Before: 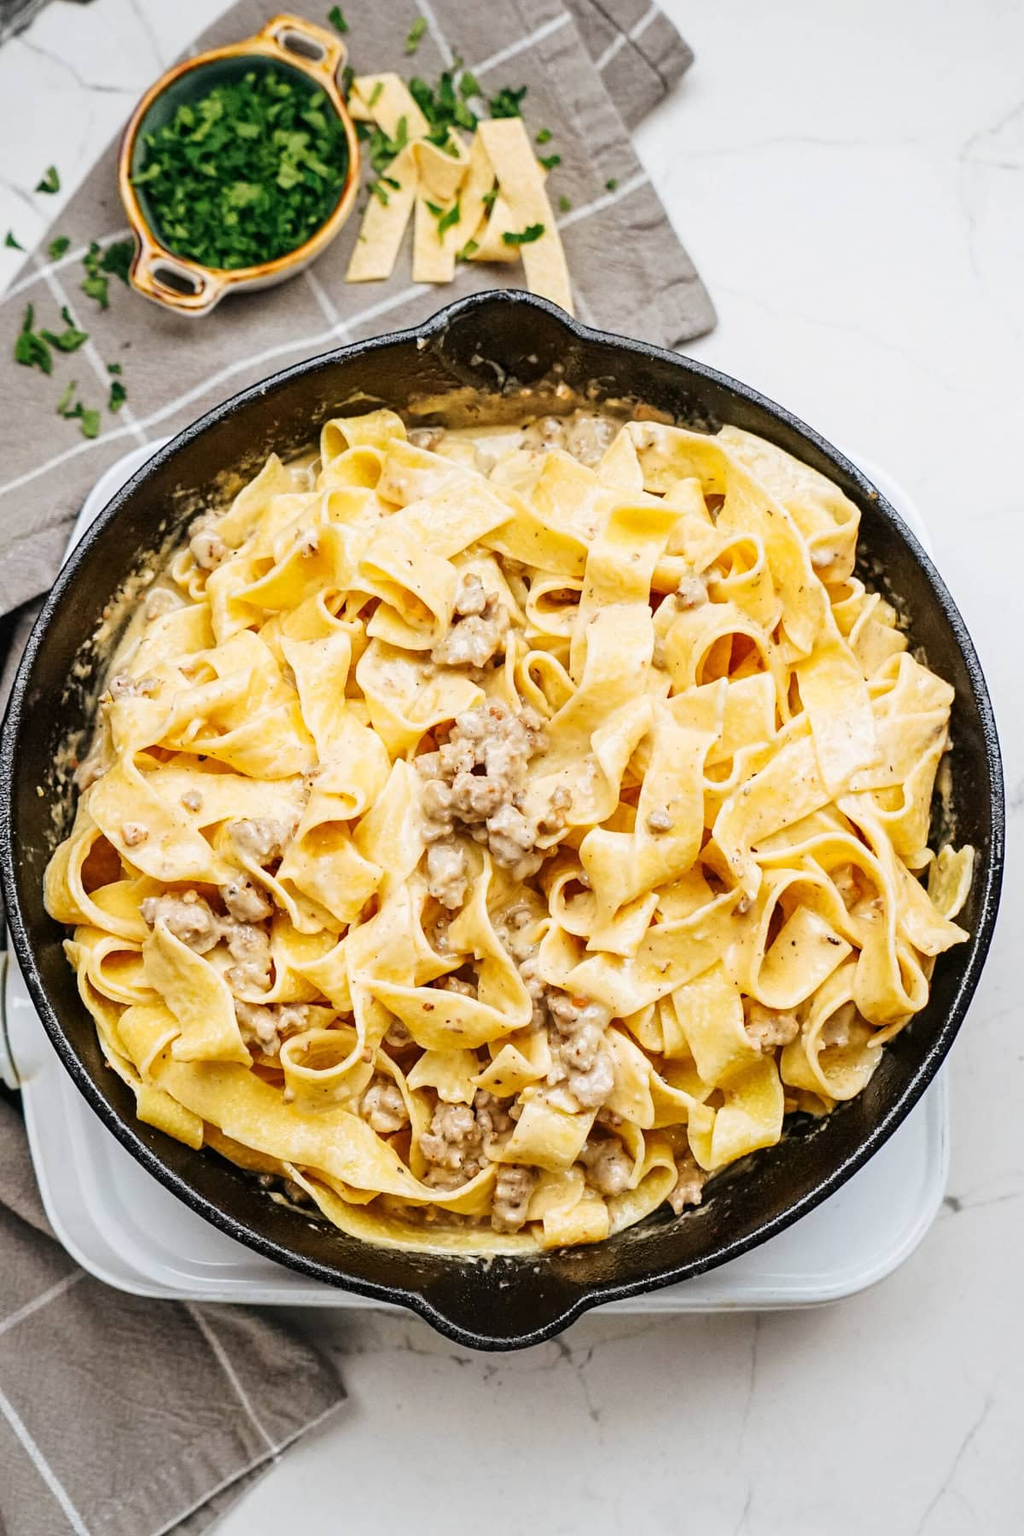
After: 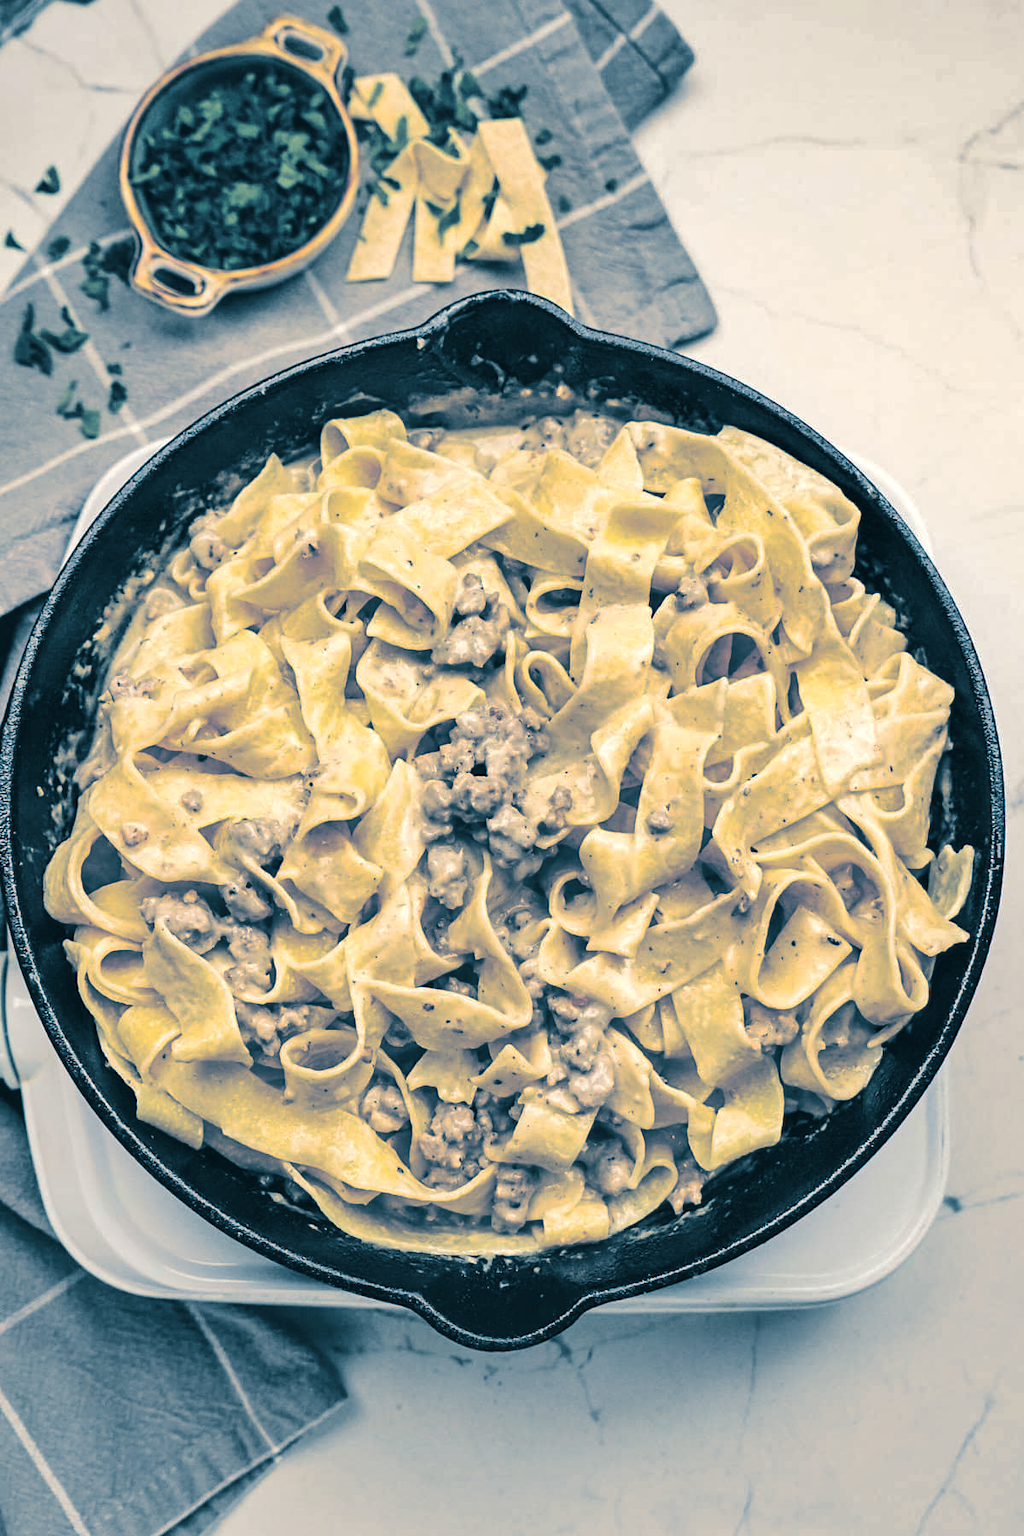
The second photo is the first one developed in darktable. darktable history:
base curve: curves: ch0 [(0, 0) (0.235, 0.266) (0.503, 0.496) (0.786, 0.72) (1, 1)]
shadows and highlights: low approximation 0.01, soften with gaussian
exposure: exposure 0.127 EV, compensate highlight preservation false
split-toning: shadows › hue 212.4°, balance -70
levels: levels [0, 0.498, 0.996]
color balance rgb: shadows lift › chroma 2%, shadows lift › hue 219.6°, power › hue 313.2°, highlights gain › chroma 3%, highlights gain › hue 75.6°, global offset › luminance 0.5%, perceptual saturation grading › global saturation 15.33%, perceptual saturation grading › highlights -19.33%, perceptual saturation grading › shadows 20%, global vibrance 20%
